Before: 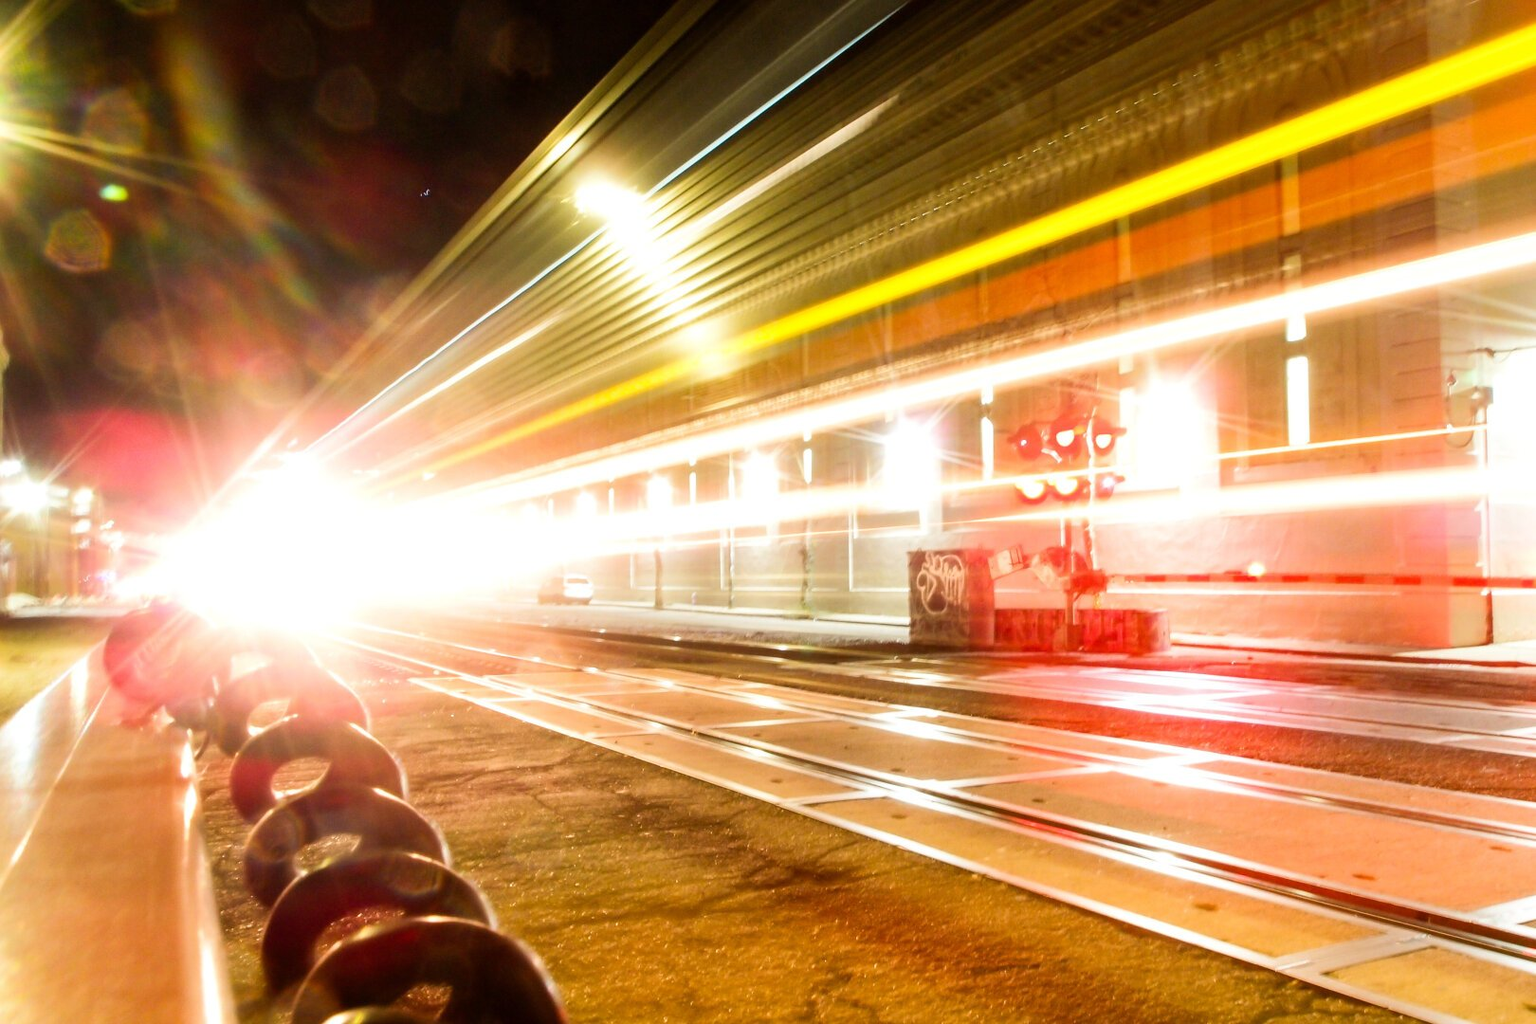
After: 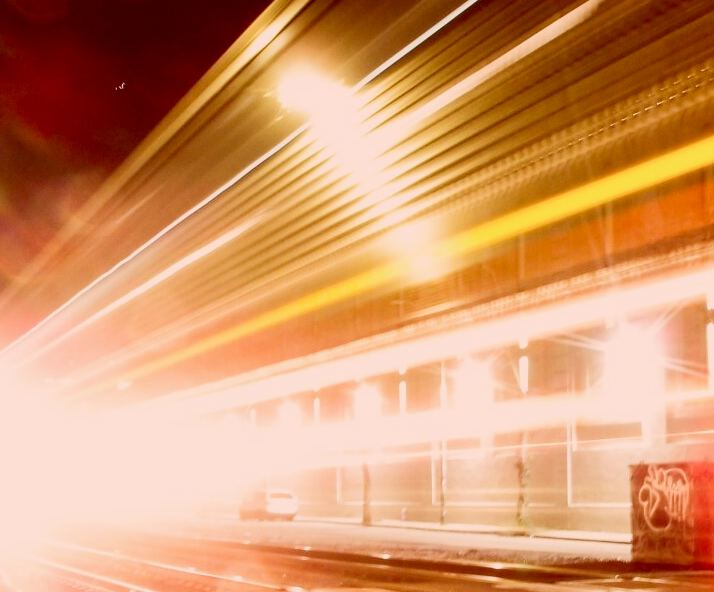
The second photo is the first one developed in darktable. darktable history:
crop: left 20.248%, top 10.86%, right 35.675%, bottom 34.321%
sigmoid: contrast 1.22, skew 0.65
color correction: highlights a* 9.03, highlights b* 8.71, shadows a* 40, shadows b* 40, saturation 0.8
